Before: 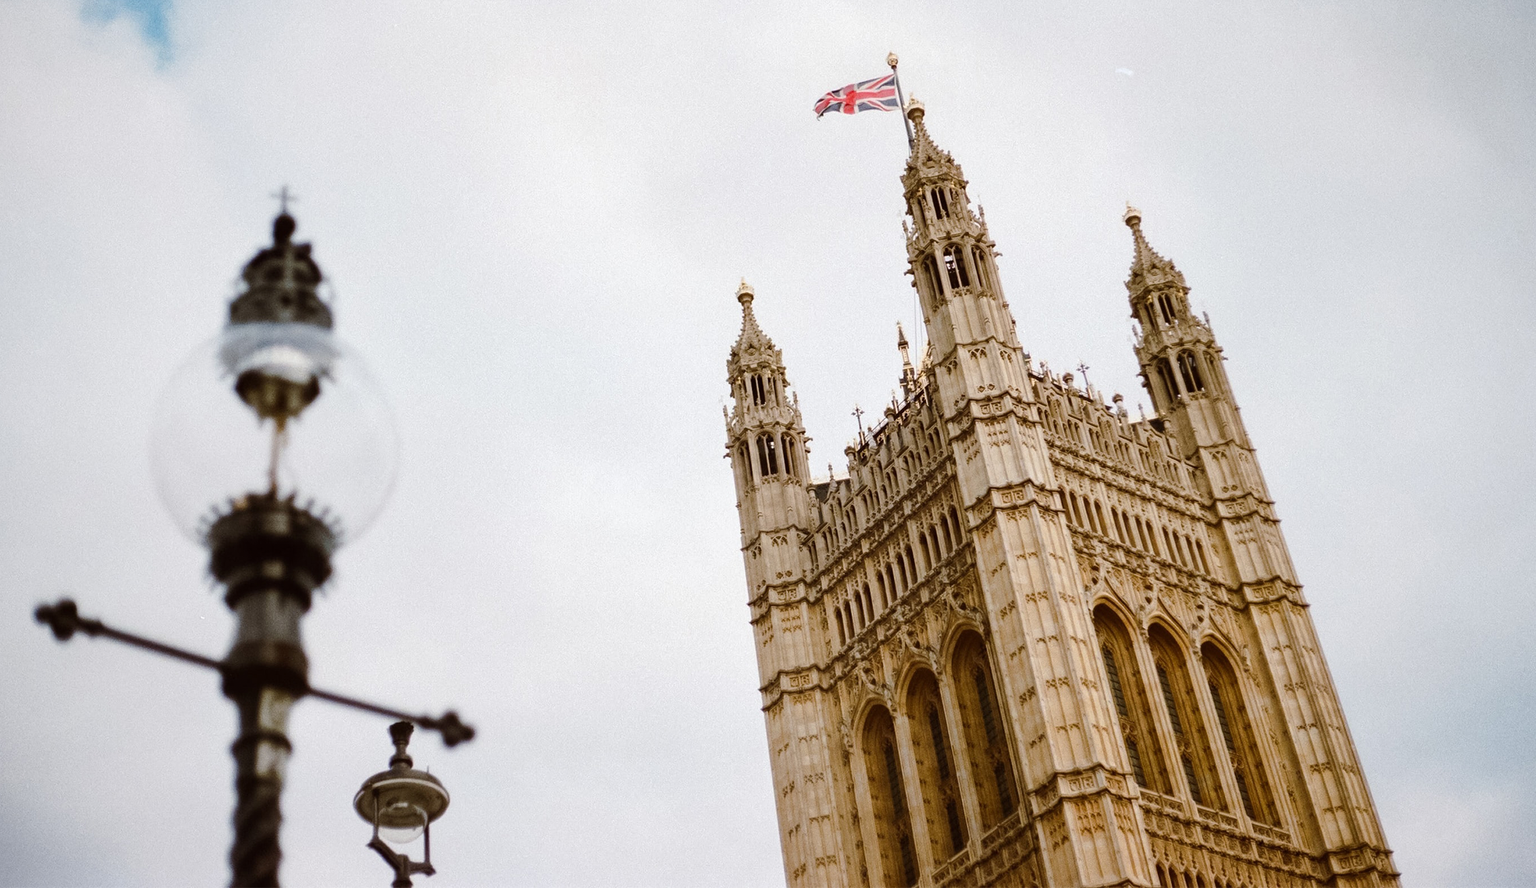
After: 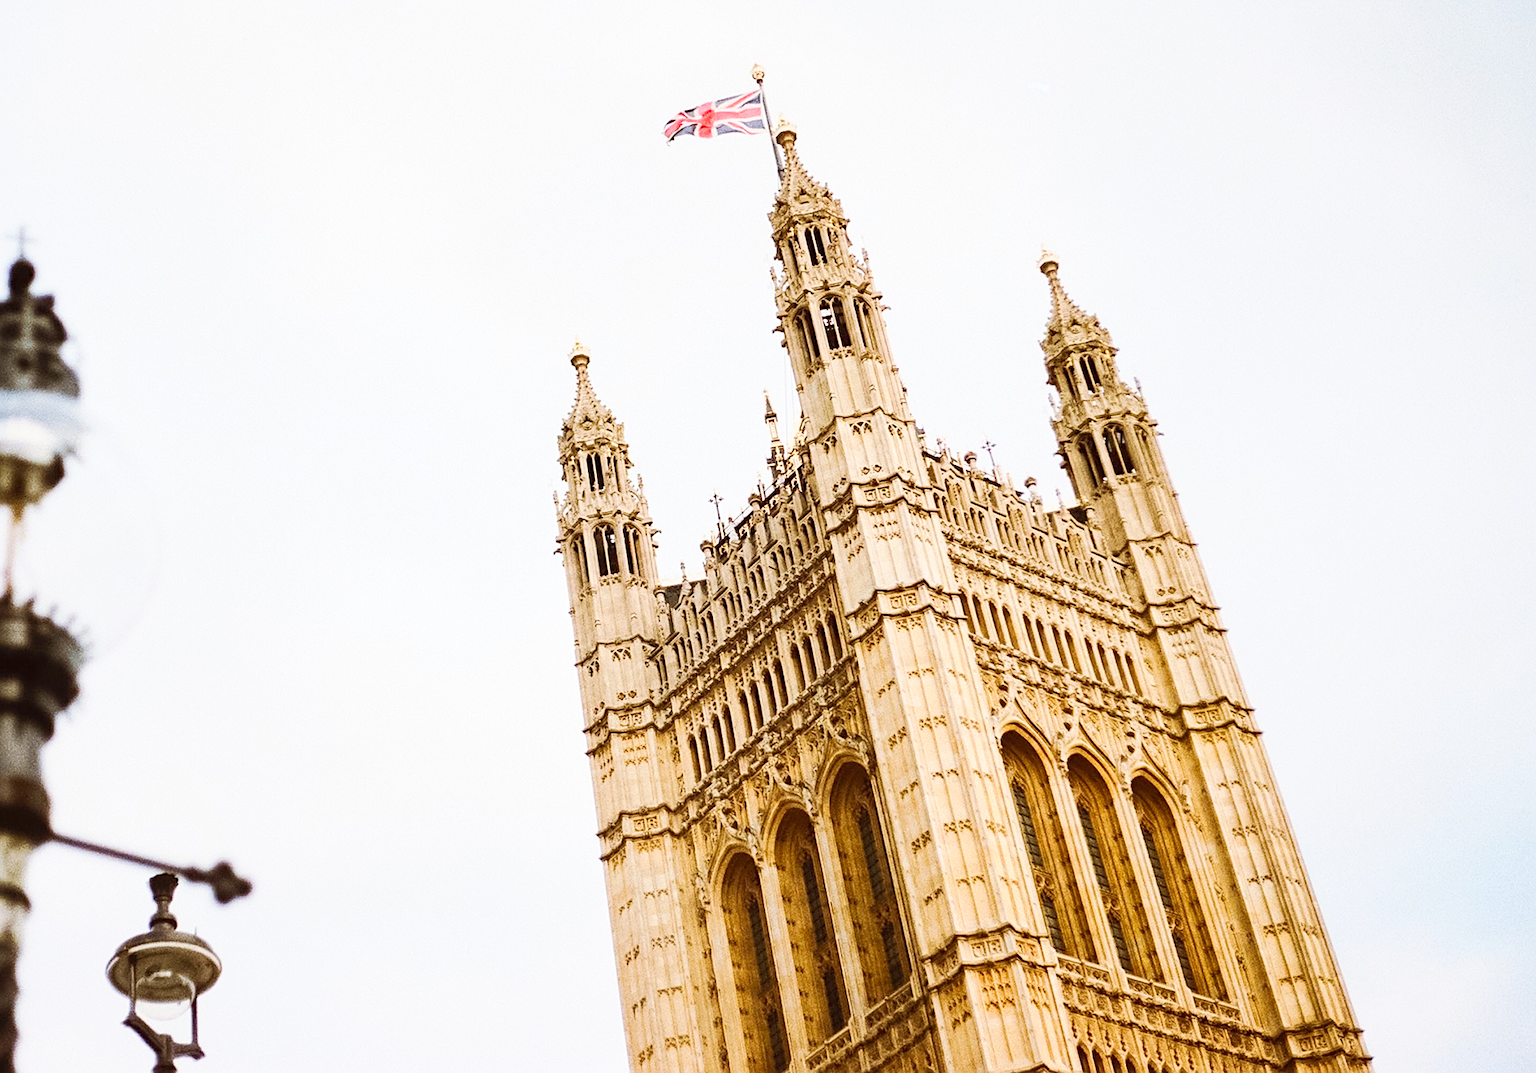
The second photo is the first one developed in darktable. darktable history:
base curve: curves: ch0 [(0, 0) (0.204, 0.334) (0.55, 0.733) (1, 1)], preserve colors none
sharpen: amount 0.497
crop: left 17.353%, bottom 0.045%
contrast brightness saturation: contrast 0.204, brightness 0.169, saturation 0.22
